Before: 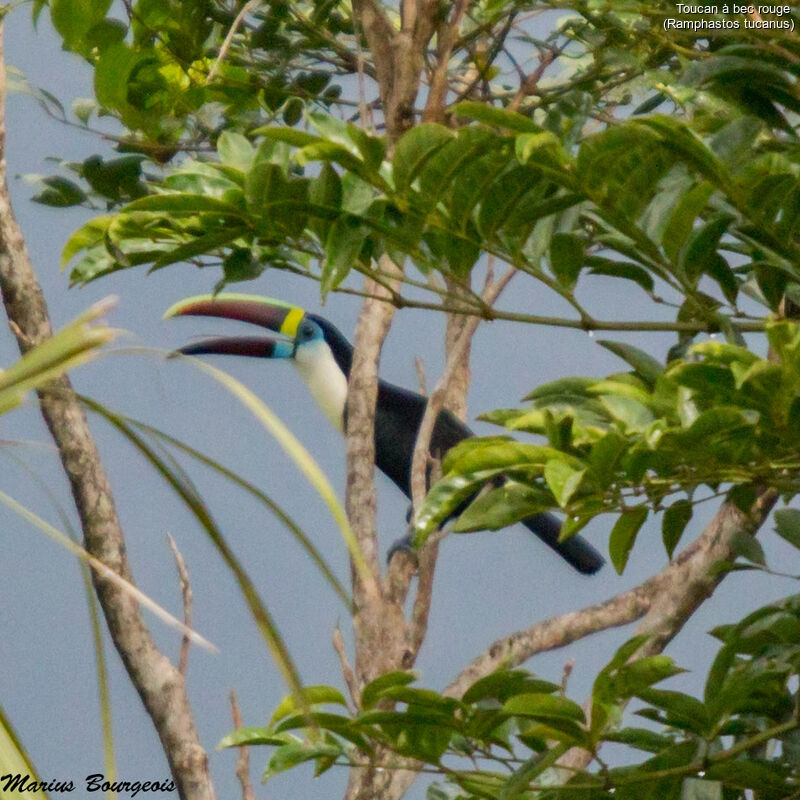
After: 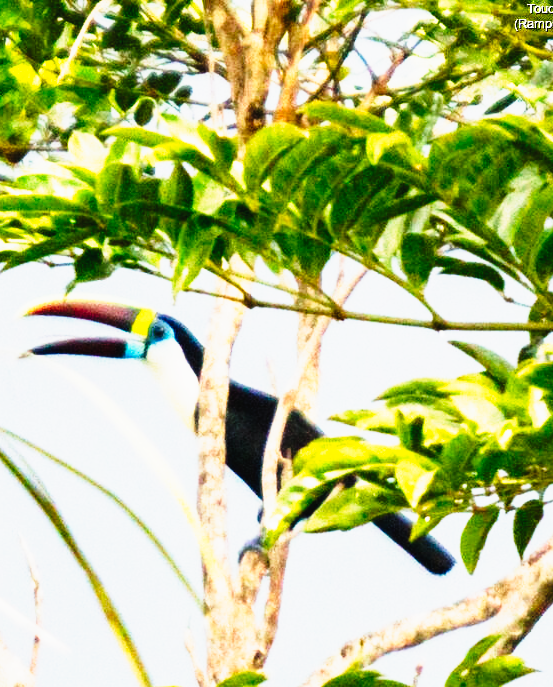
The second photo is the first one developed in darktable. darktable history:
base curve: curves: ch0 [(0, 0) (0.007, 0.004) (0.027, 0.03) (0.046, 0.07) (0.207, 0.54) (0.442, 0.872) (0.673, 0.972) (1, 1)], preserve colors none
crop: left 18.719%, right 12.137%, bottom 14.05%
tone curve: curves: ch0 [(0, 0.018) (0.162, 0.128) (0.434, 0.478) (0.667, 0.785) (0.819, 0.943) (1, 0.991)]; ch1 [(0, 0) (0.402, 0.36) (0.476, 0.449) (0.506, 0.505) (0.523, 0.518) (0.582, 0.586) (0.641, 0.668) (0.7, 0.741) (1, 1)]; ch2 [(0, 0) (0.416, 0.403) (0.483, 0.472) (0.503, 0.505) (0.521, 0.519) (0.547, 0.561) (0.597, 0.643) (0.699, 0.759) (0.997, 0.858)], preserve colors none
